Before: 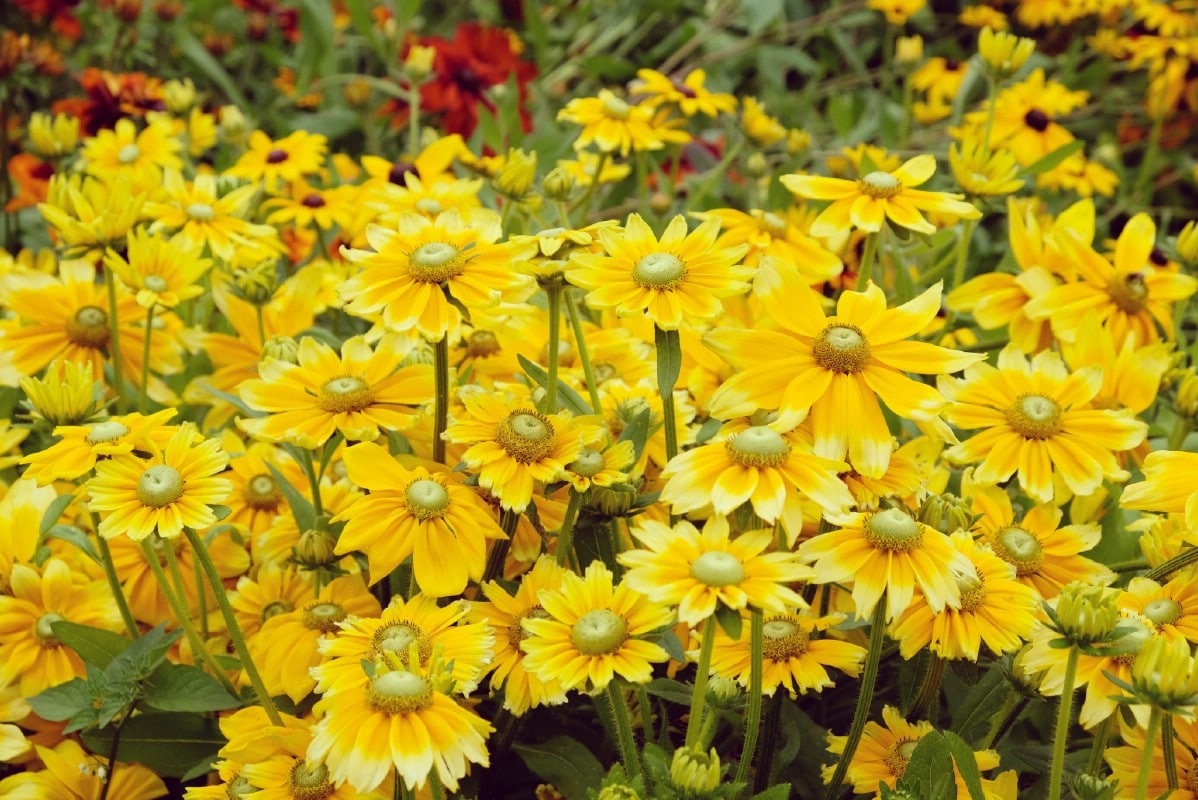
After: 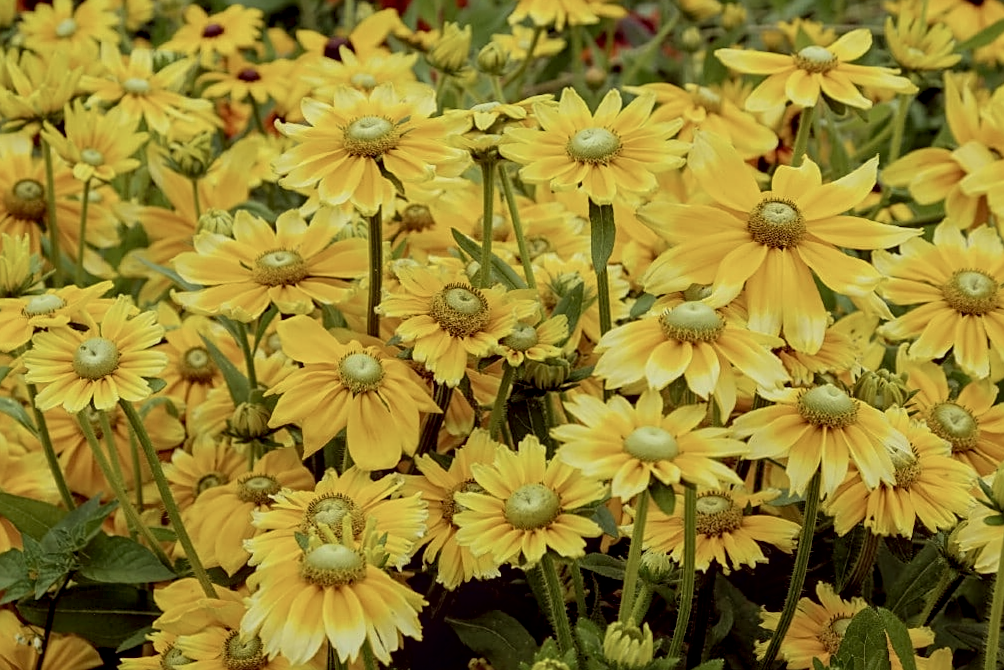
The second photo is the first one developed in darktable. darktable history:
velvia: on, module defaults
crop and rotate: left 4.842%, top 15.51%, right 10.668%
local contrast: on, module defaults
exposure: black level correction 0.011, exposure -0.478 EV, compensate highlight preservation false
contrast brightness saturation: contrast 0.06, brightness -0.01, saturation -0.23
sharpen: on, module defaults
rotate and perspective: rotation 0.192°, lens shift (horizontal) -0.015, crop left 0.005, crop right 0.996, crop top 0.006, crop bottom 0.99
